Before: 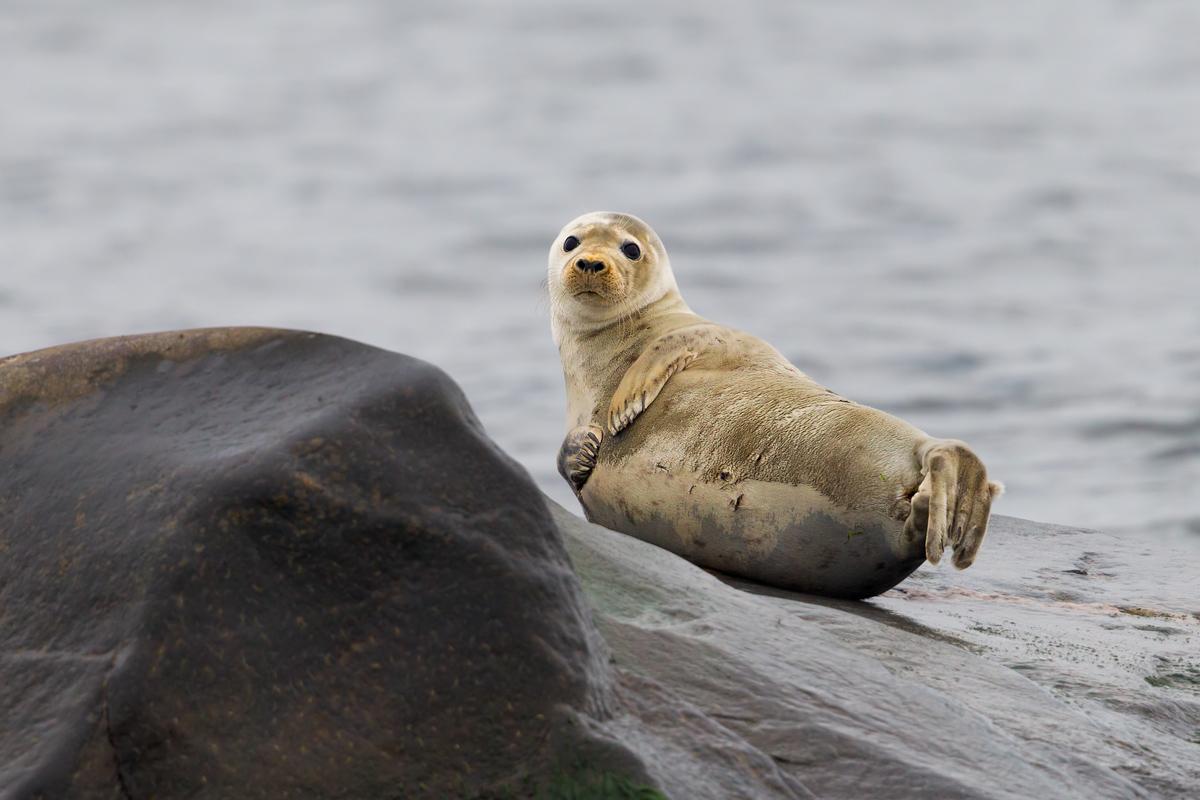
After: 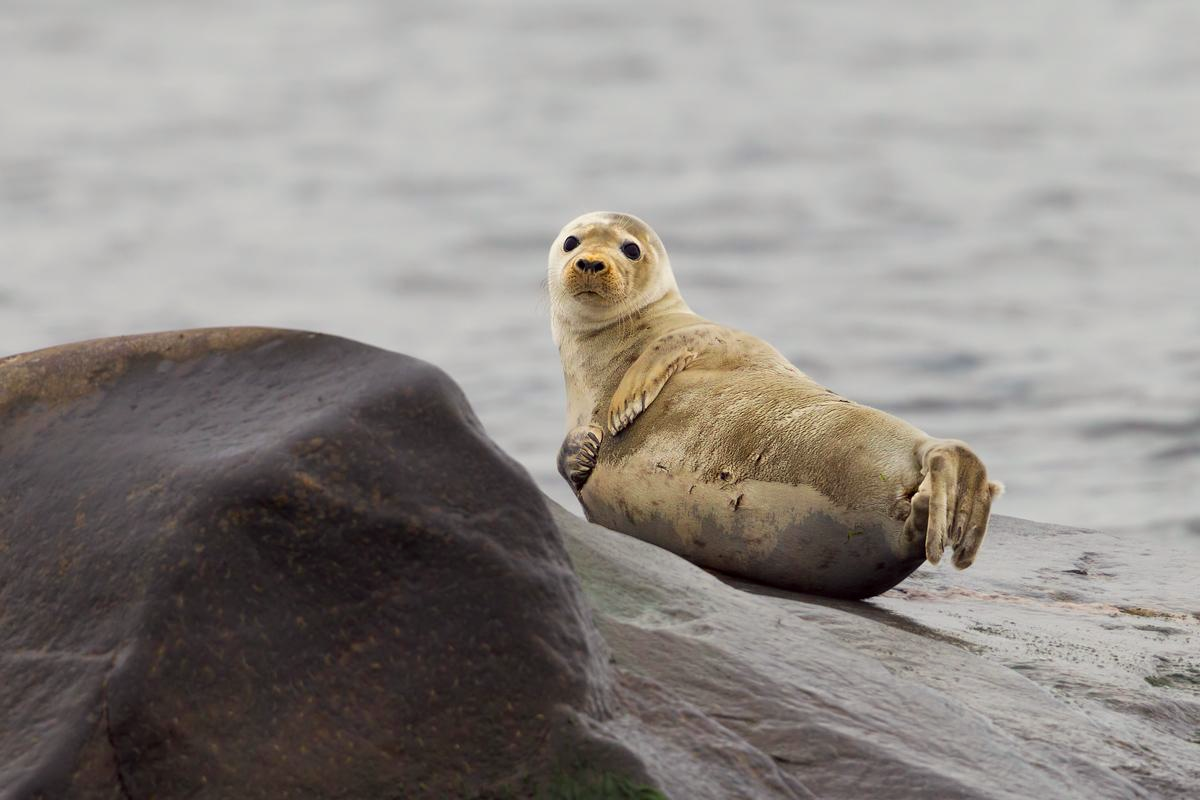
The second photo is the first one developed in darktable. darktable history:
color correction: highlights a* -1.04, highlights b* 4.44, shadows a* 3.66
